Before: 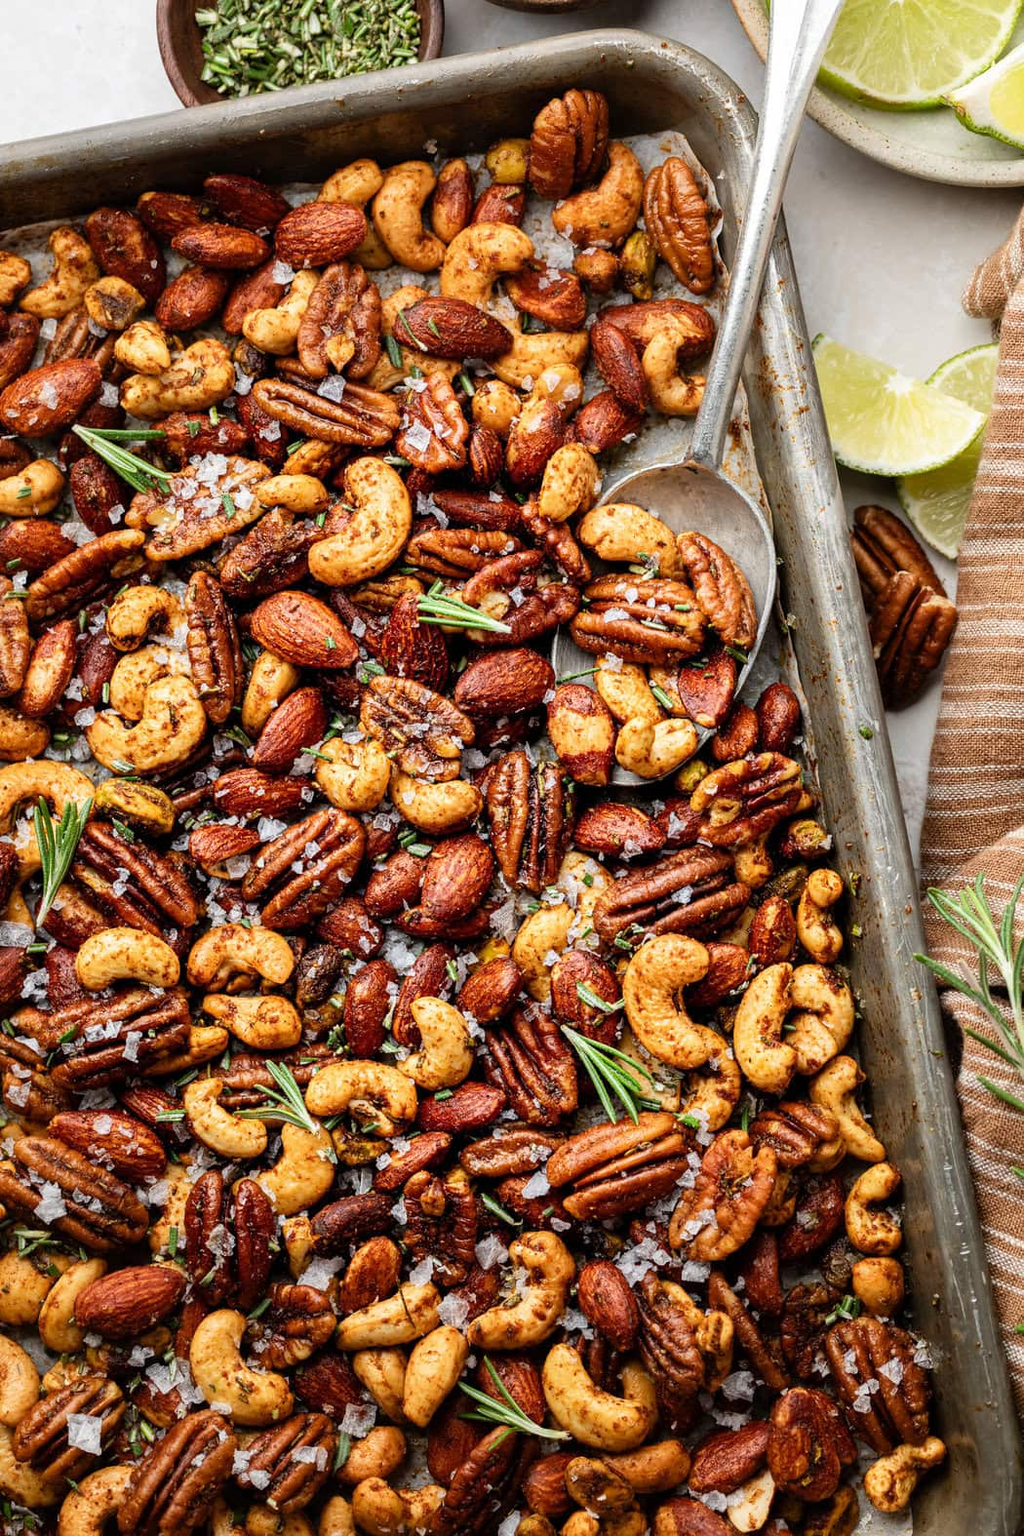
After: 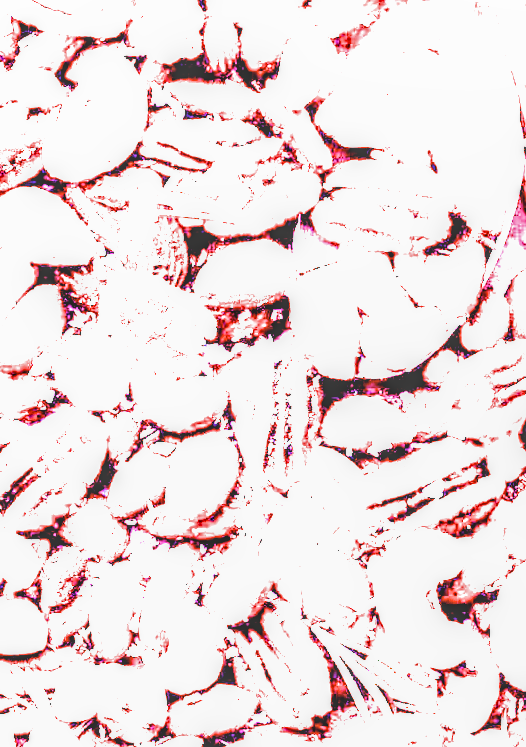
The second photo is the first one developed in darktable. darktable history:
color balance: lift [1, 1.015, 1.004, 0.985], gamma [1, 0.958, 0.971, 1.042], gain [1, 0.956, 0.977, 1.044]
crop: left 25%, top 25%, right 25%, bottom 25%
filmic rgb: black relative exposure -3.63 EV, white relative exposure 2.16 EV, hardness 3.62
white balance: red 8, blue 8
rotate and perspective: rotation -1.32°, lens shift (horizontal) -0.031, crop left 0.015, crop right 0.985, crop top 0.047, crop bottom 0.982
local contrast: highlights 0%, shadows 0%, detail 133%
